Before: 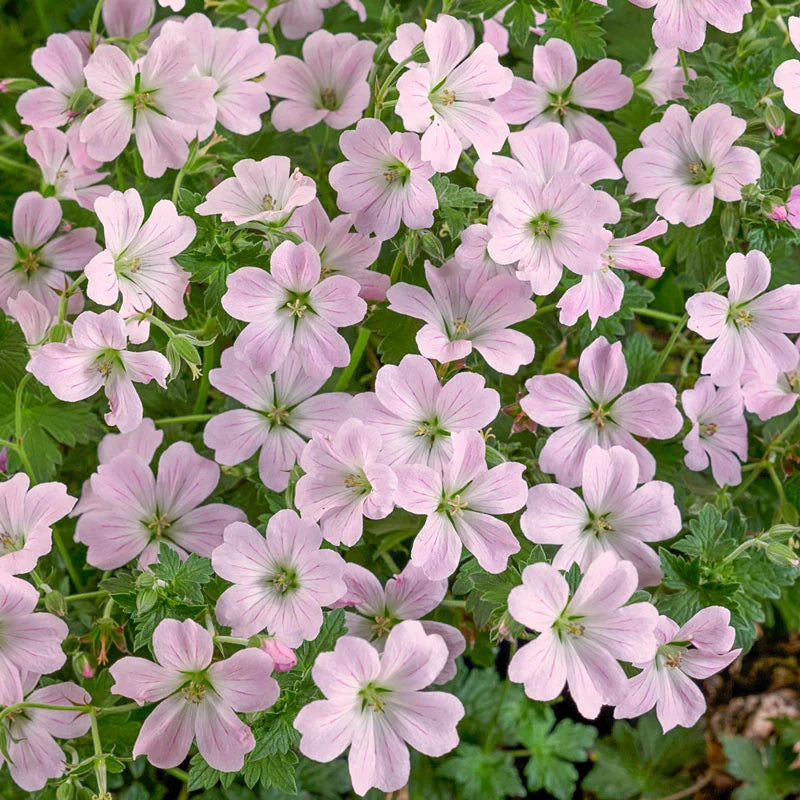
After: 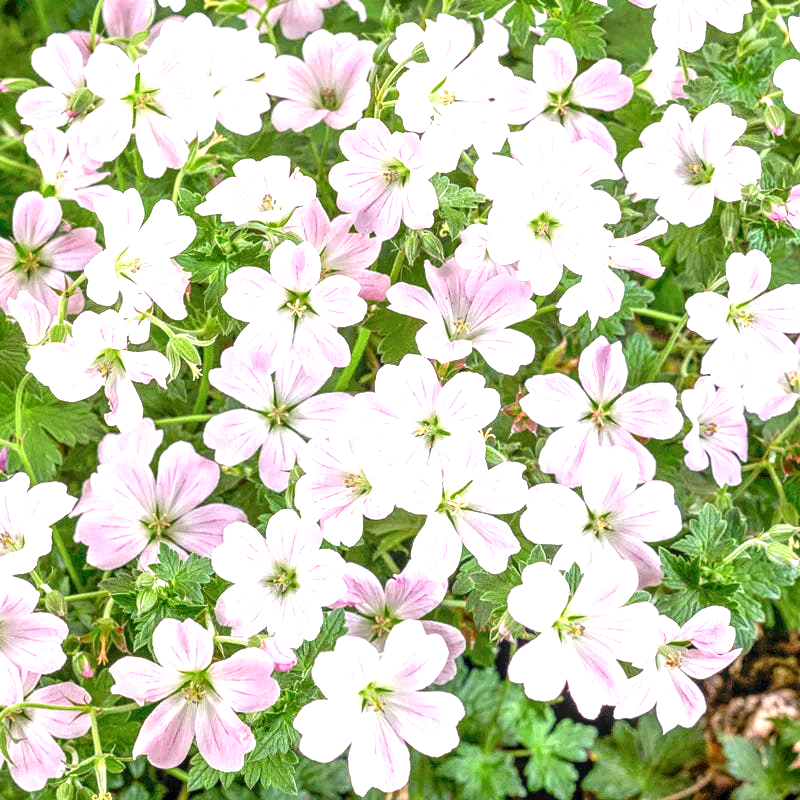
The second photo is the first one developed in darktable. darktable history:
local contrast: on, module defaults
exposure: exposure 1.25 EV, compensate exposure bias true, compensate highlight preservation false
